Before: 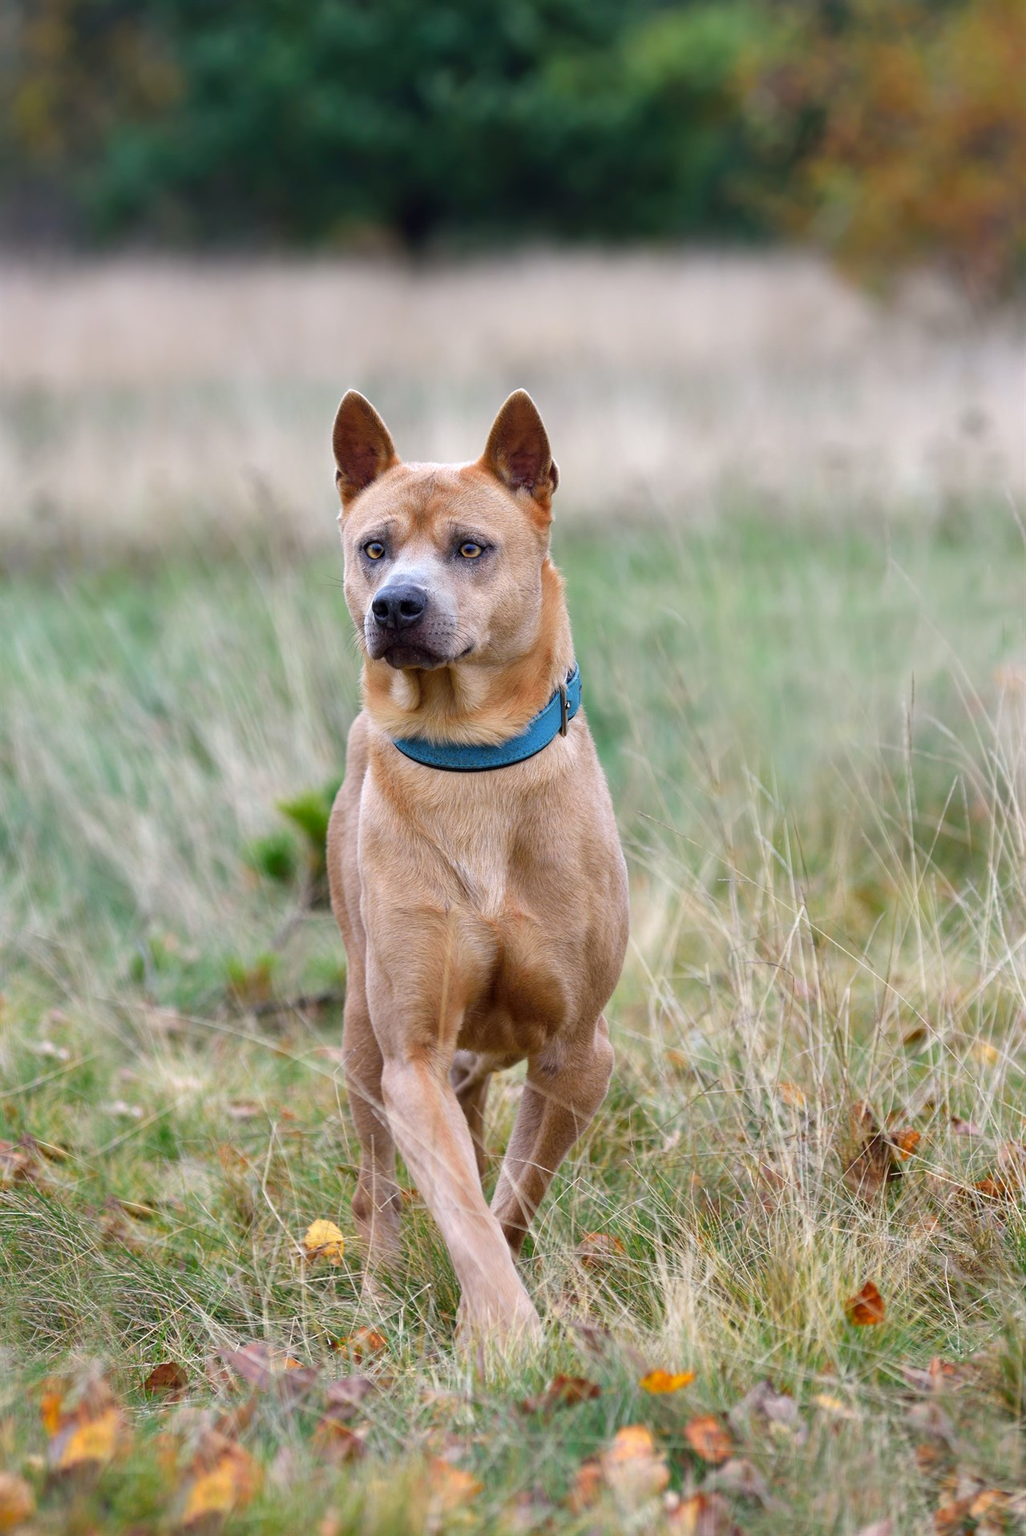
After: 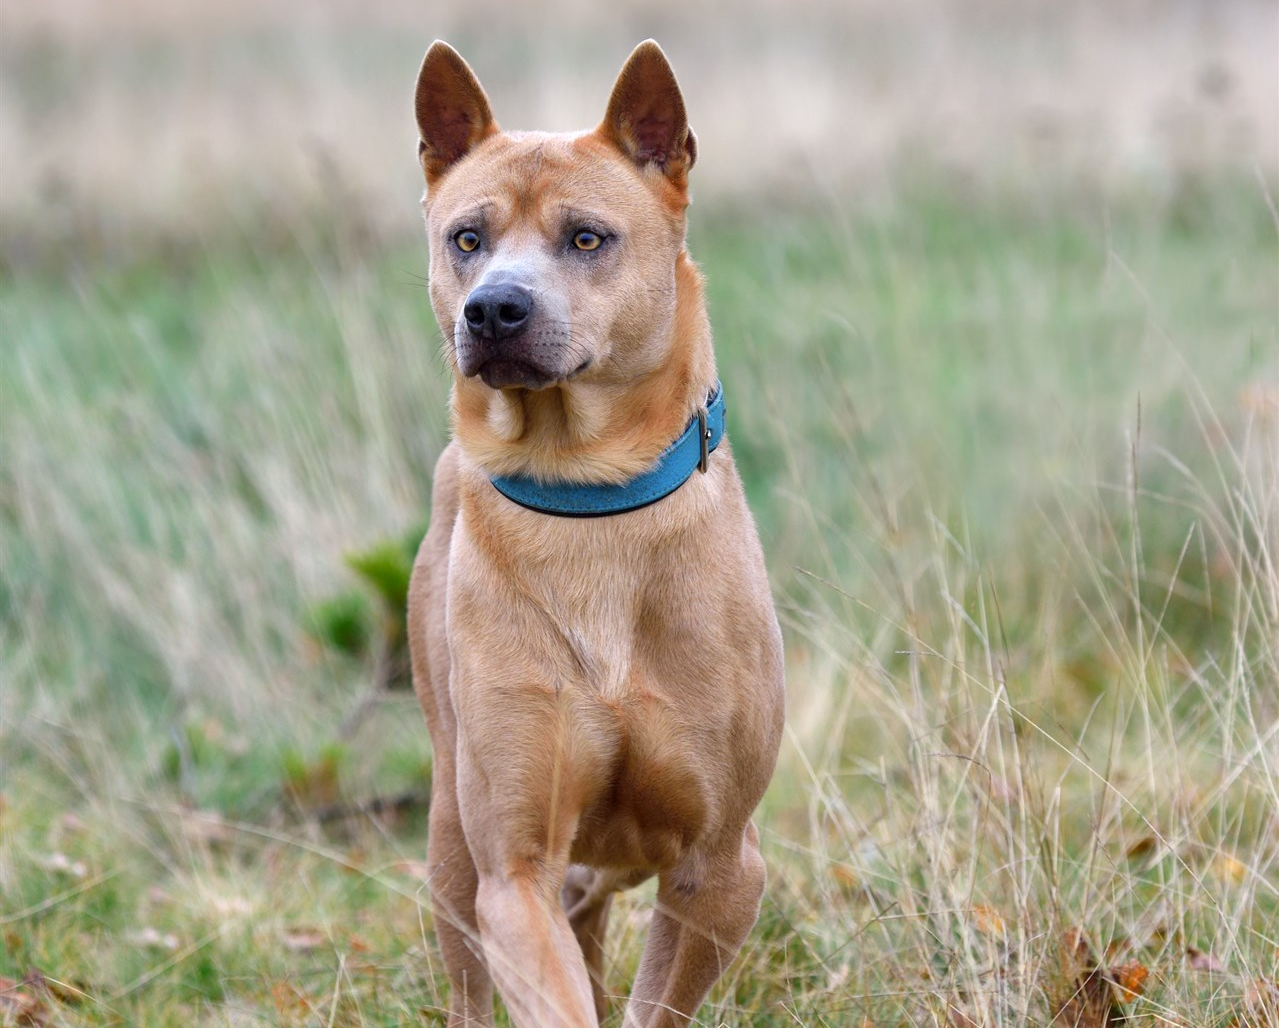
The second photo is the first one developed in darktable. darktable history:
crop and rotate: top 23.306%, bottom 23.063%
